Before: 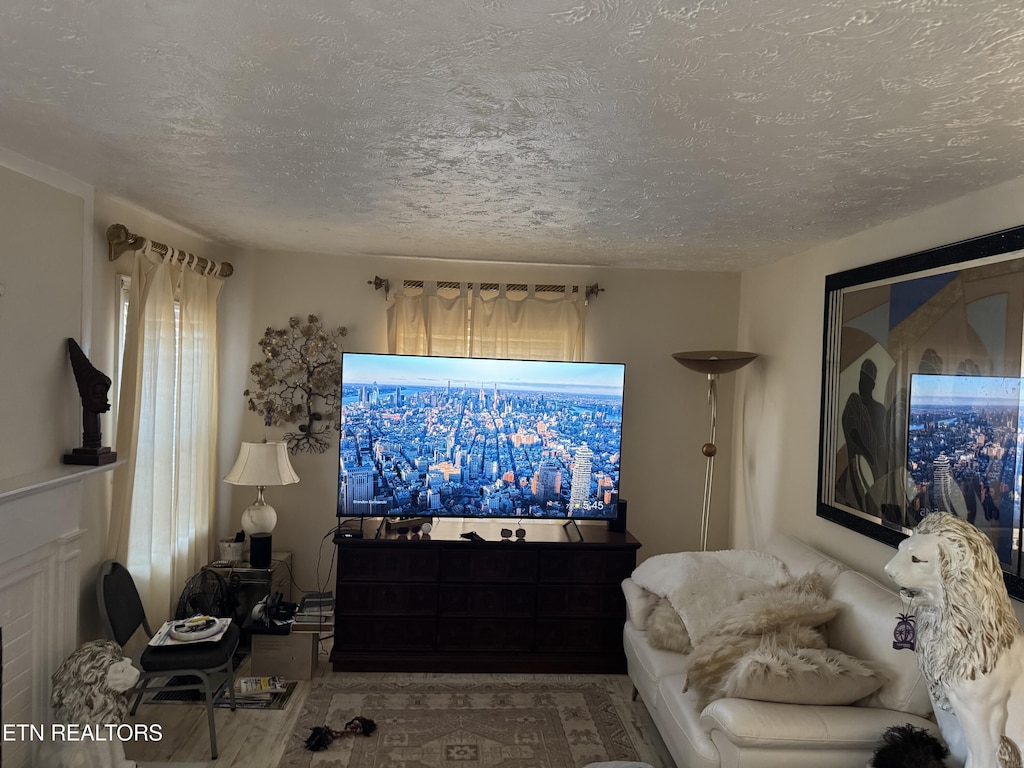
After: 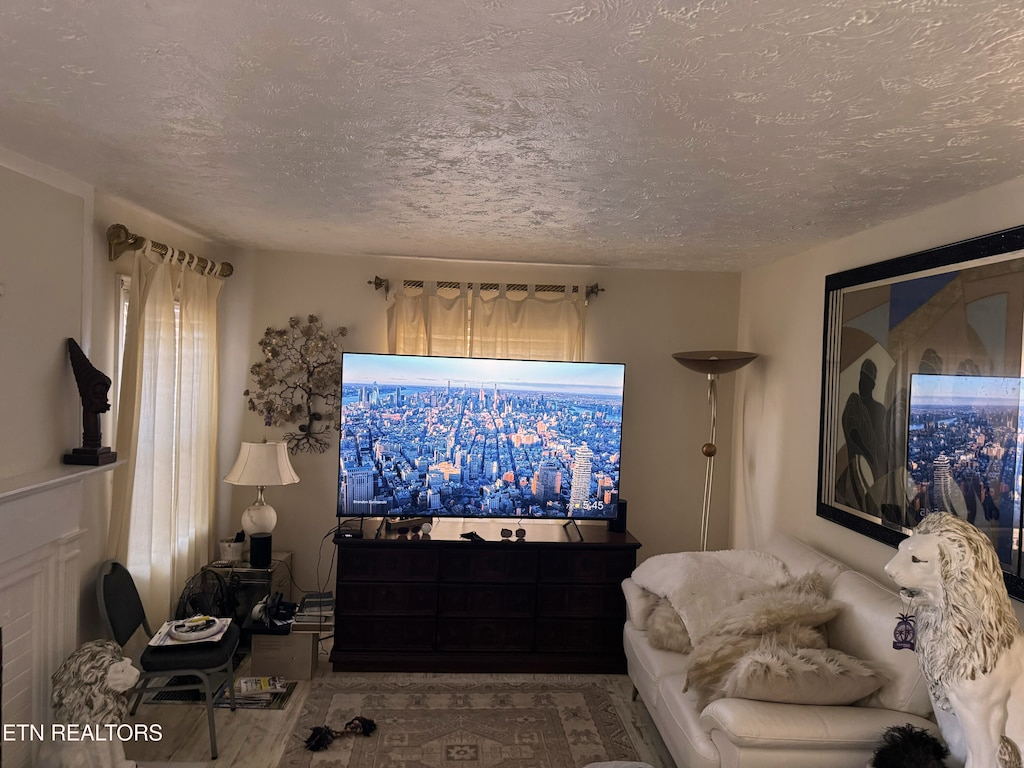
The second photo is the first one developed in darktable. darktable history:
color correction: highlights a* 7.75, highlights b* 4.42
